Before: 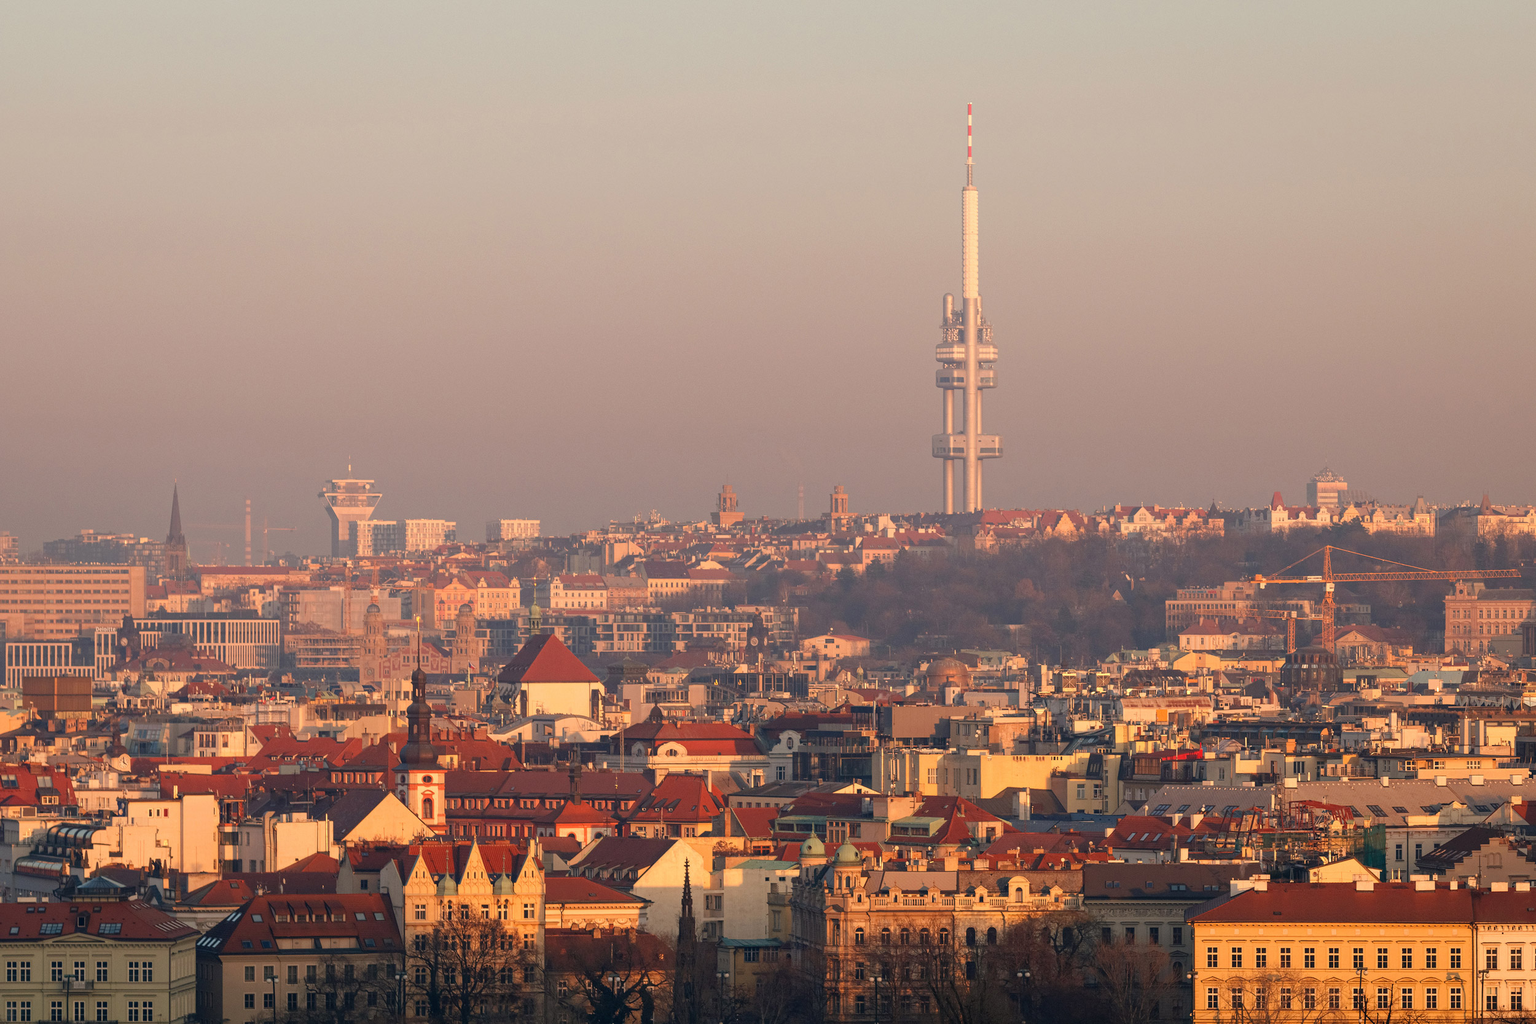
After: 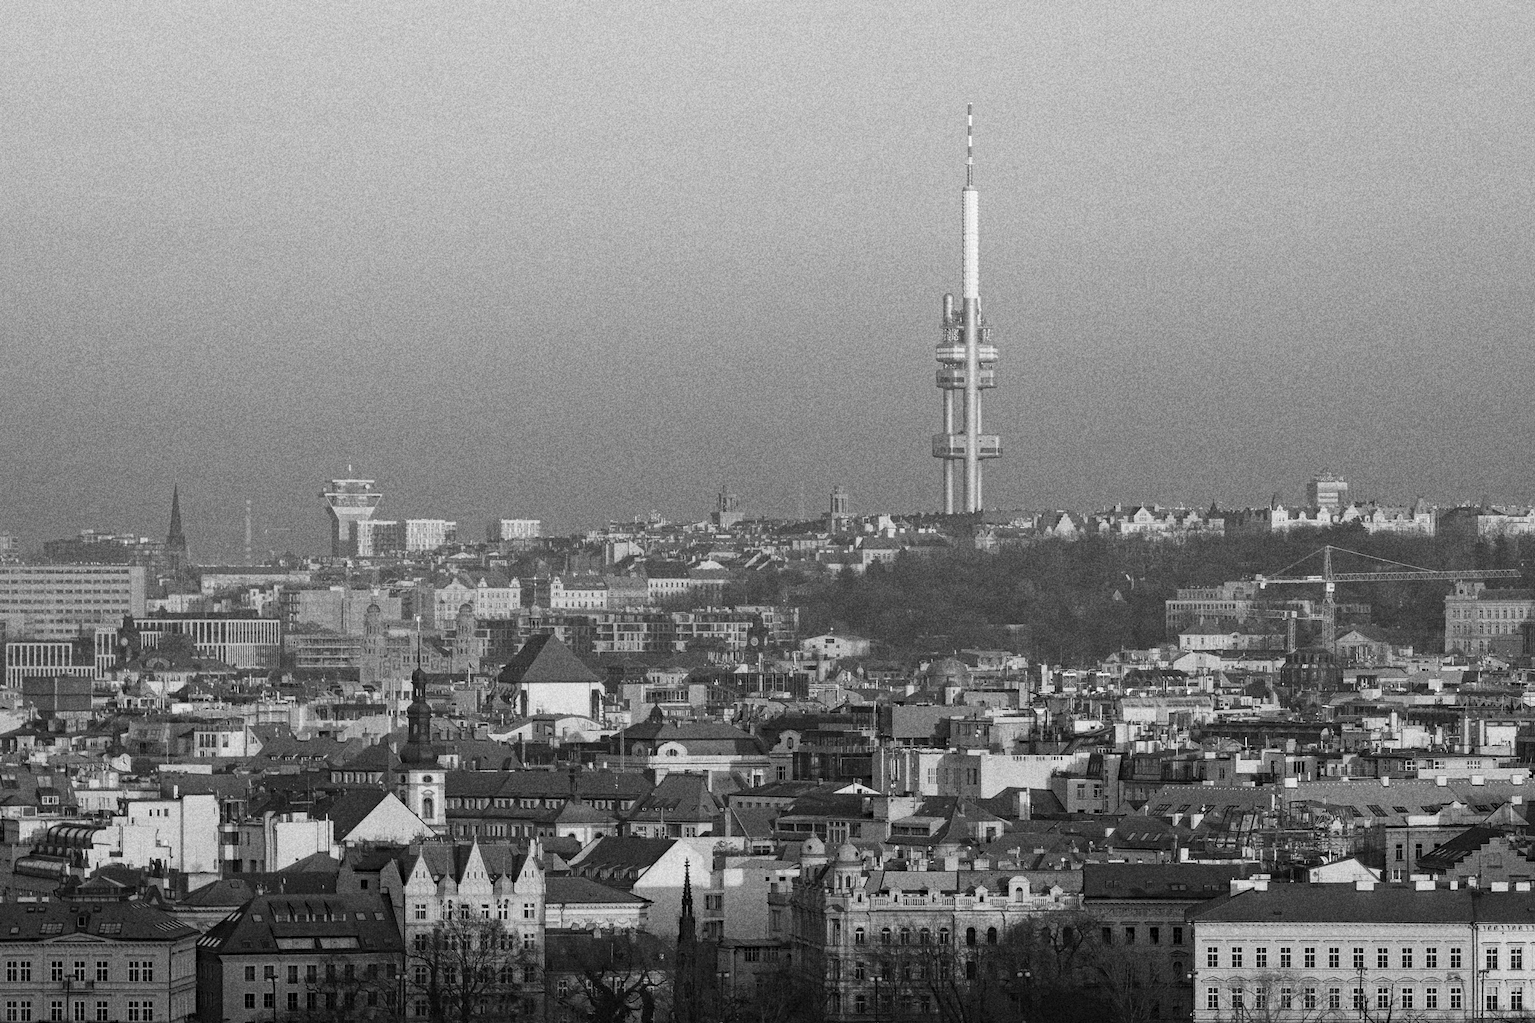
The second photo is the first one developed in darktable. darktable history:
monochrome: on, module defaults
grain: coarseness 14.49 ISO, strength 48.04%, mid-tones bias 35%
haze removal: strength 0.42, compatibility mode true, adaptive false
